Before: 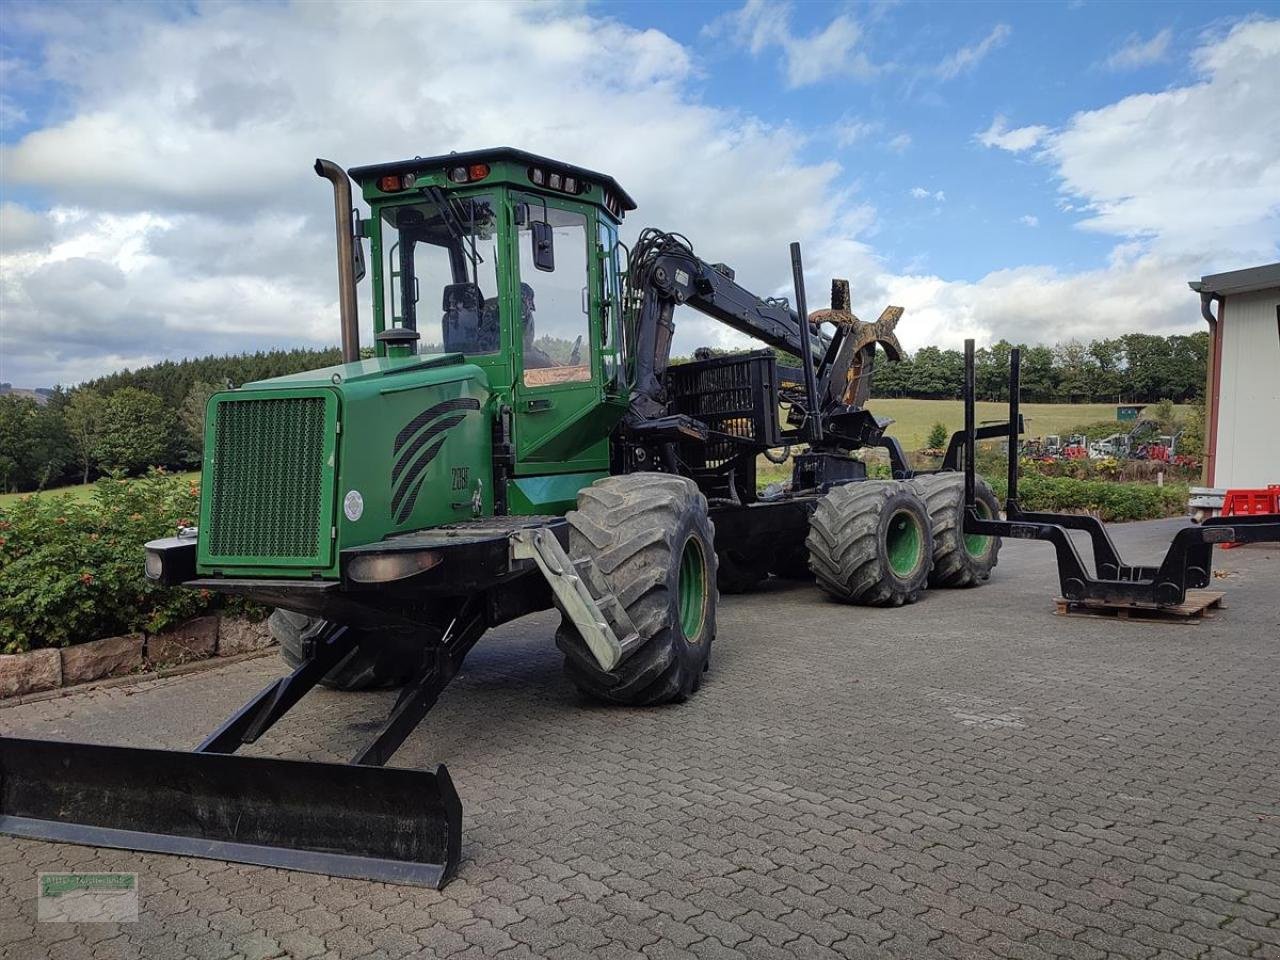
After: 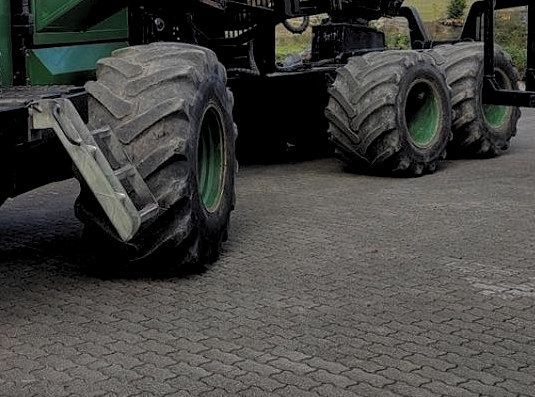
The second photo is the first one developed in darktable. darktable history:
crop: left 37.58%, top 44.866%, right 20.596%, bottom 13.771%
shadows and highlights: shadows 40.14, highlights -59.83
levels: levels [0.116, 0.574, 1]
